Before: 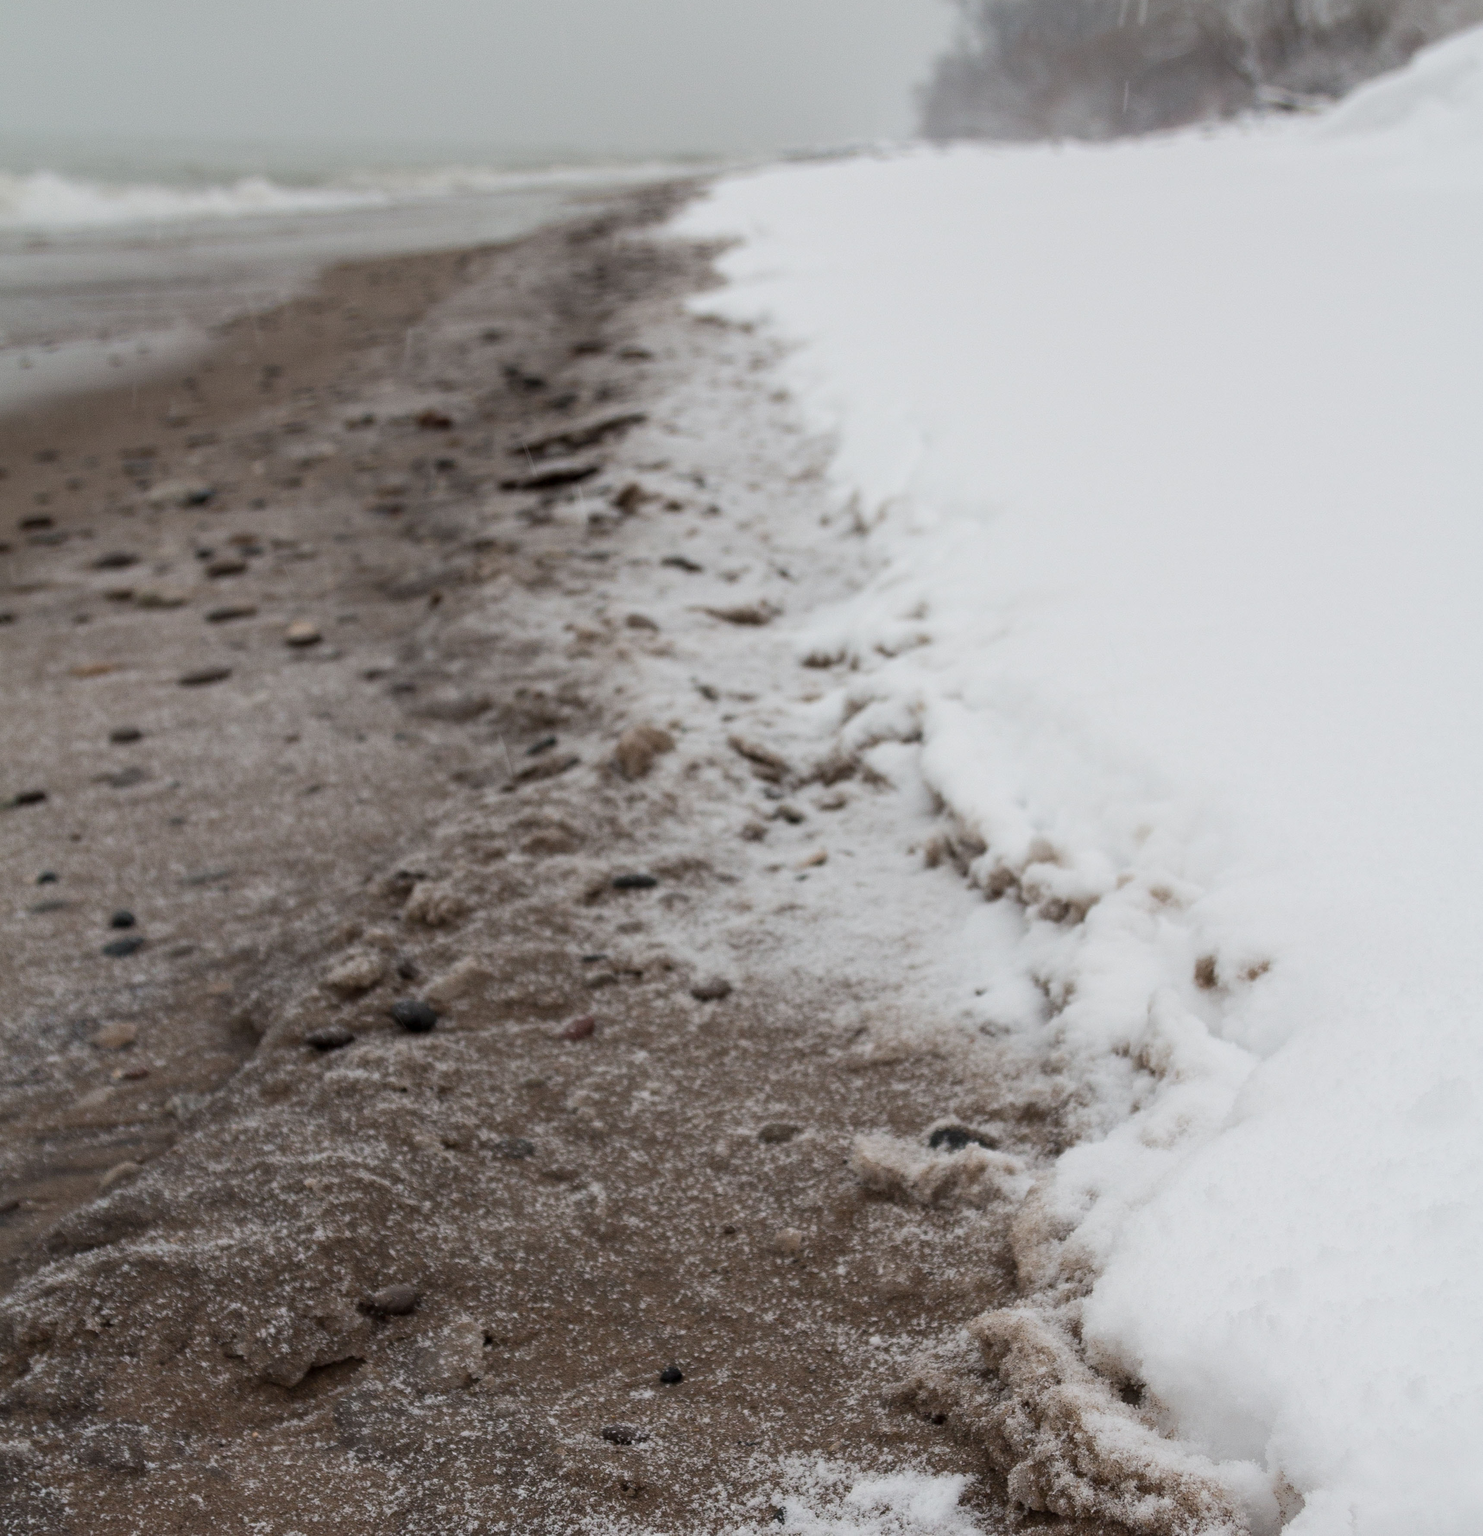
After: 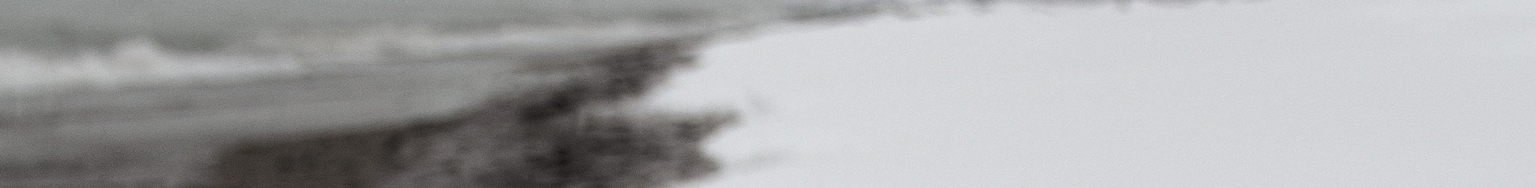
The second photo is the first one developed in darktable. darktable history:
crop and rotate: left 9.644%, top 9.491%, right 6.021%, bottom 80.509%
levels: levels [0.101, 0.578, 0.953]
contrast brightness saturation: contrast 0.06, brightness -0.01, saturation -0.23
